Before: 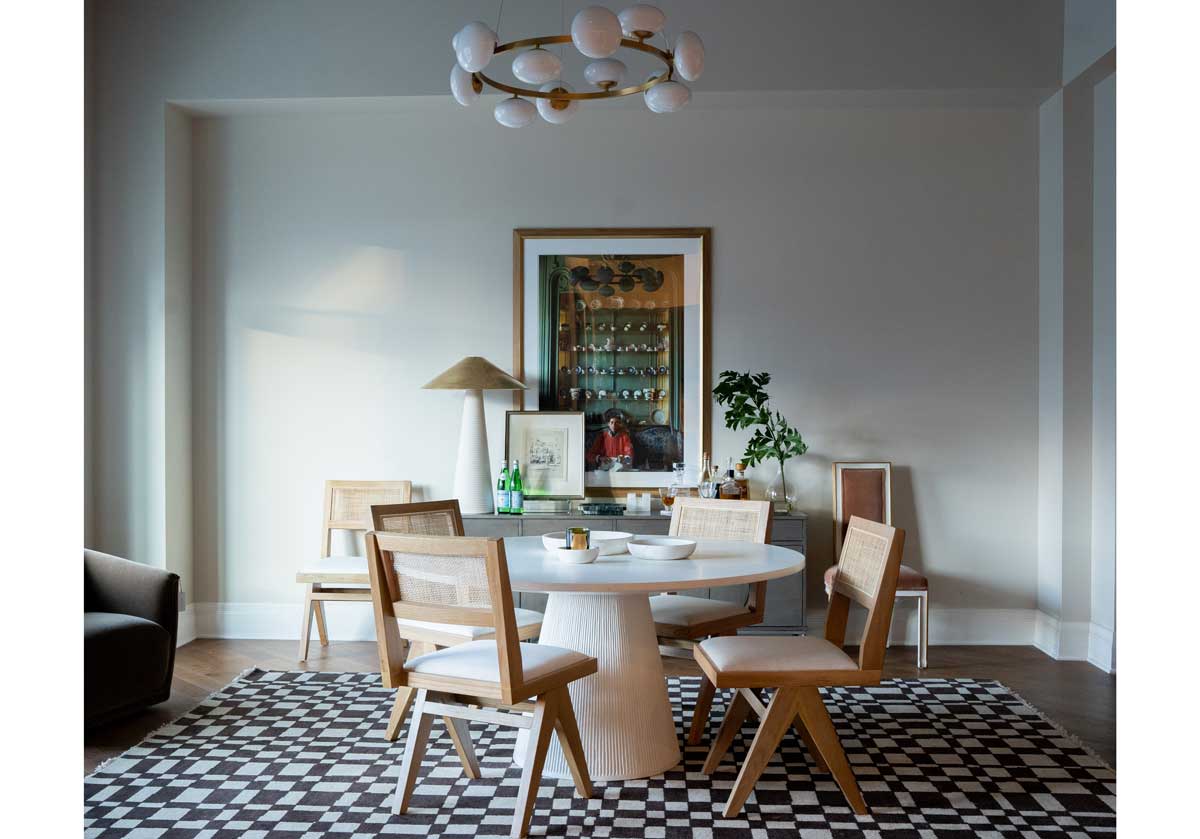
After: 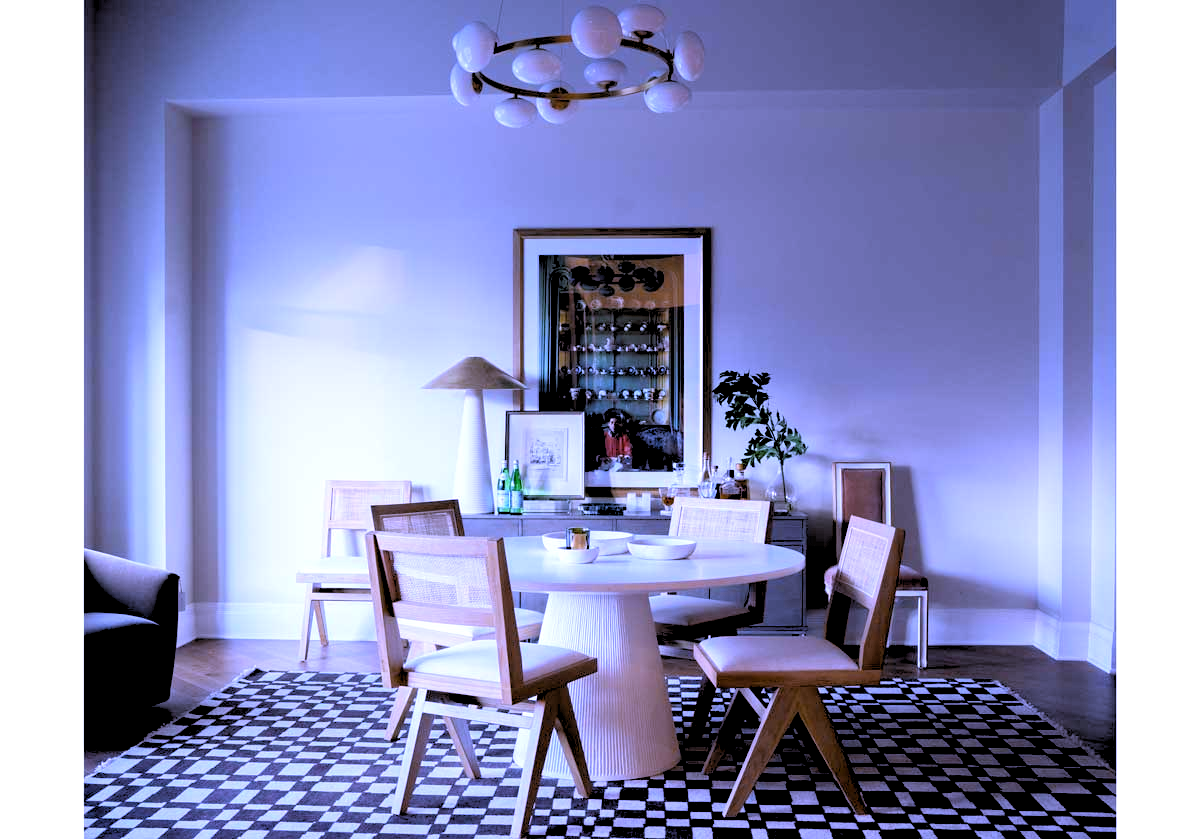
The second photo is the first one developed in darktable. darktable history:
white balance: red 0.98, blue 1.61
exposure: exposure 0.078 EV, compensate highlight preservation false
rgb levels: levels [[0.029, 0.461, 0.922], [0, 0.5, 1], [0, 0.5, 1]]
